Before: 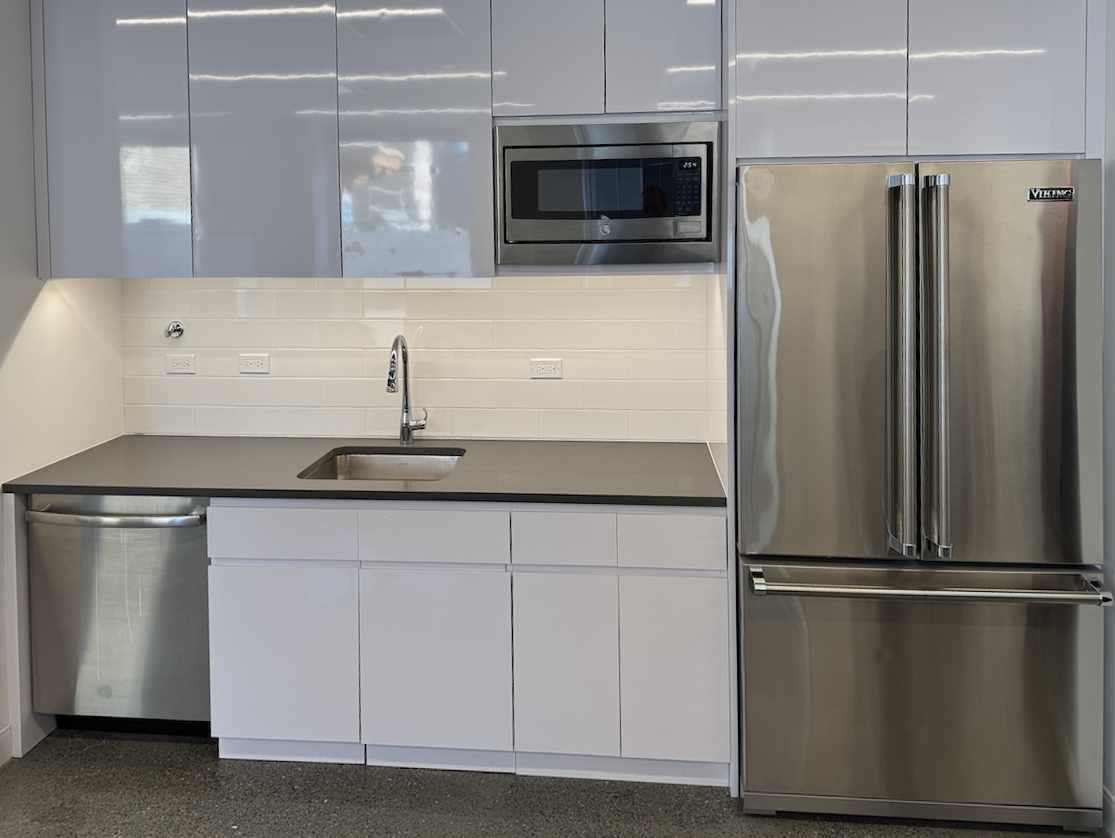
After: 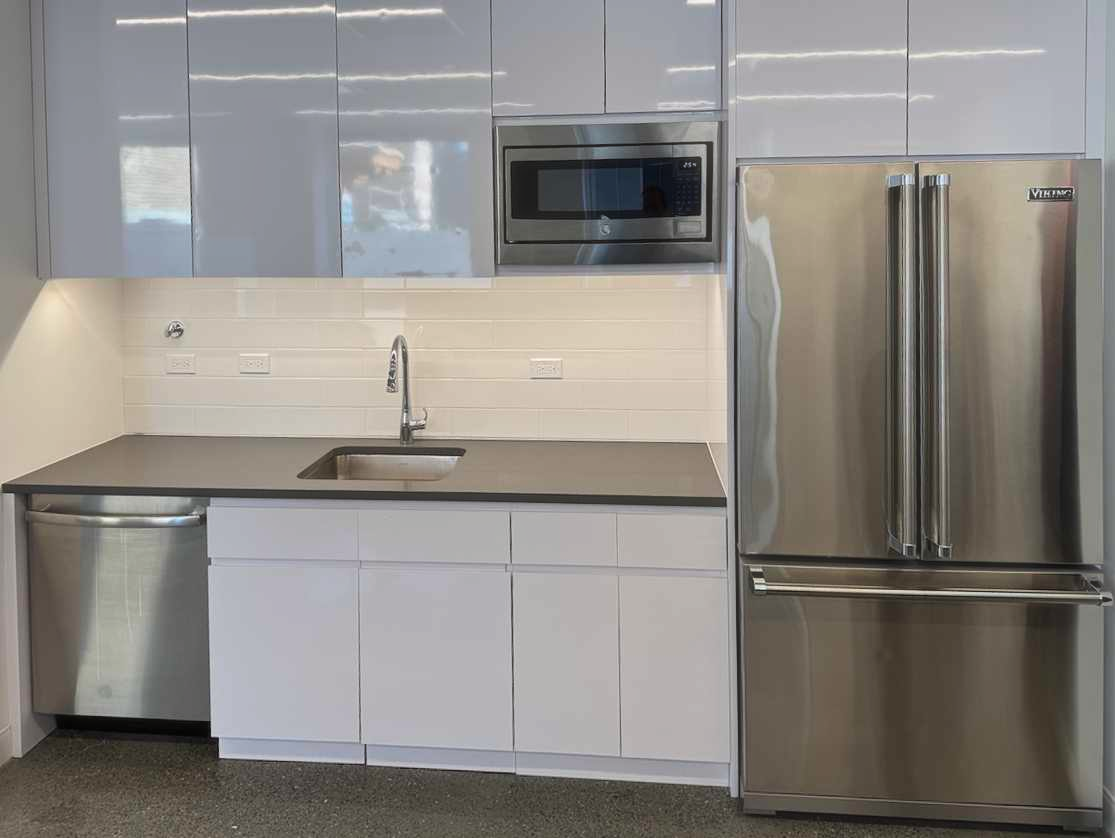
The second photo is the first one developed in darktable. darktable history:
haze removal: strength -0.103, compatibility mode true, adaptive false
